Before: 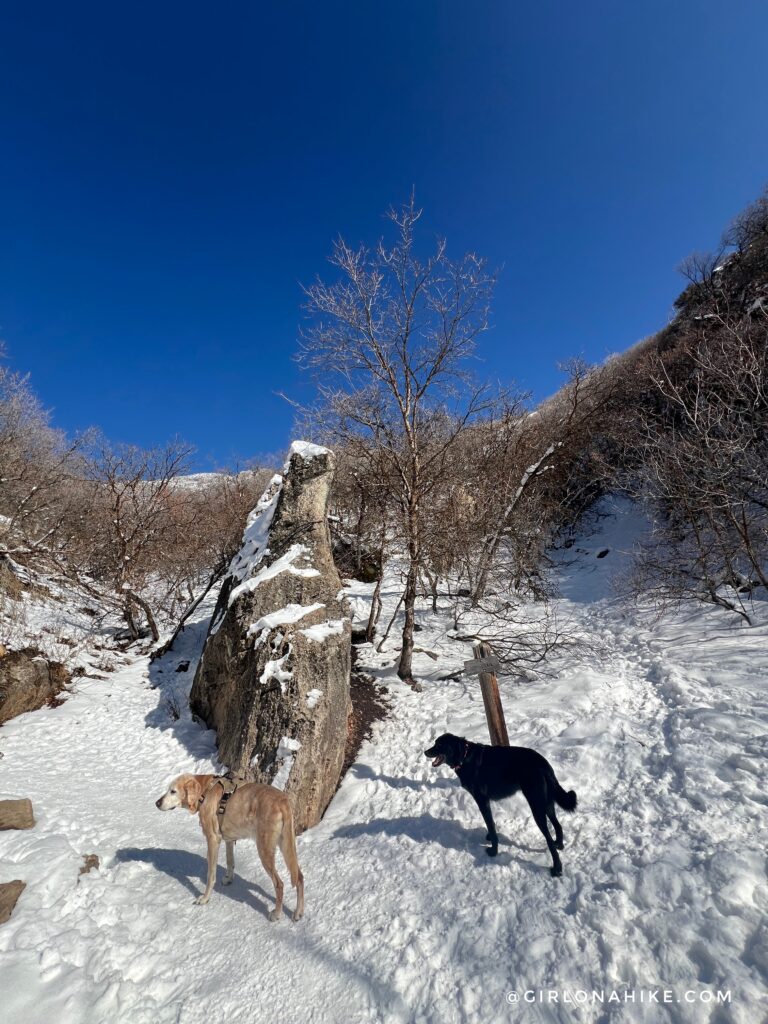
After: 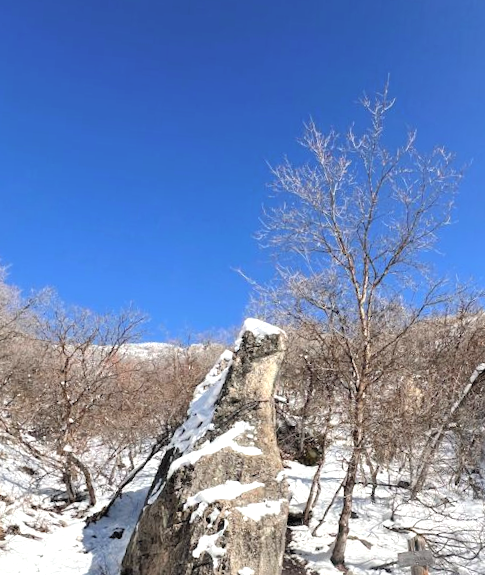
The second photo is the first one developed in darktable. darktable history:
rotate and perspective: automatic cropping original format, crop left 0, crop top 0
crop and rotate: angle -4.99°, left 2.122%, top 6.945%, right 27.566%, bottom 30.519%
exposure: black level correction 0, exposure 0.7 EV, compensate exposure bias true, compensate highlight preservation false
contrast brightness saturation: brightness 0.15
